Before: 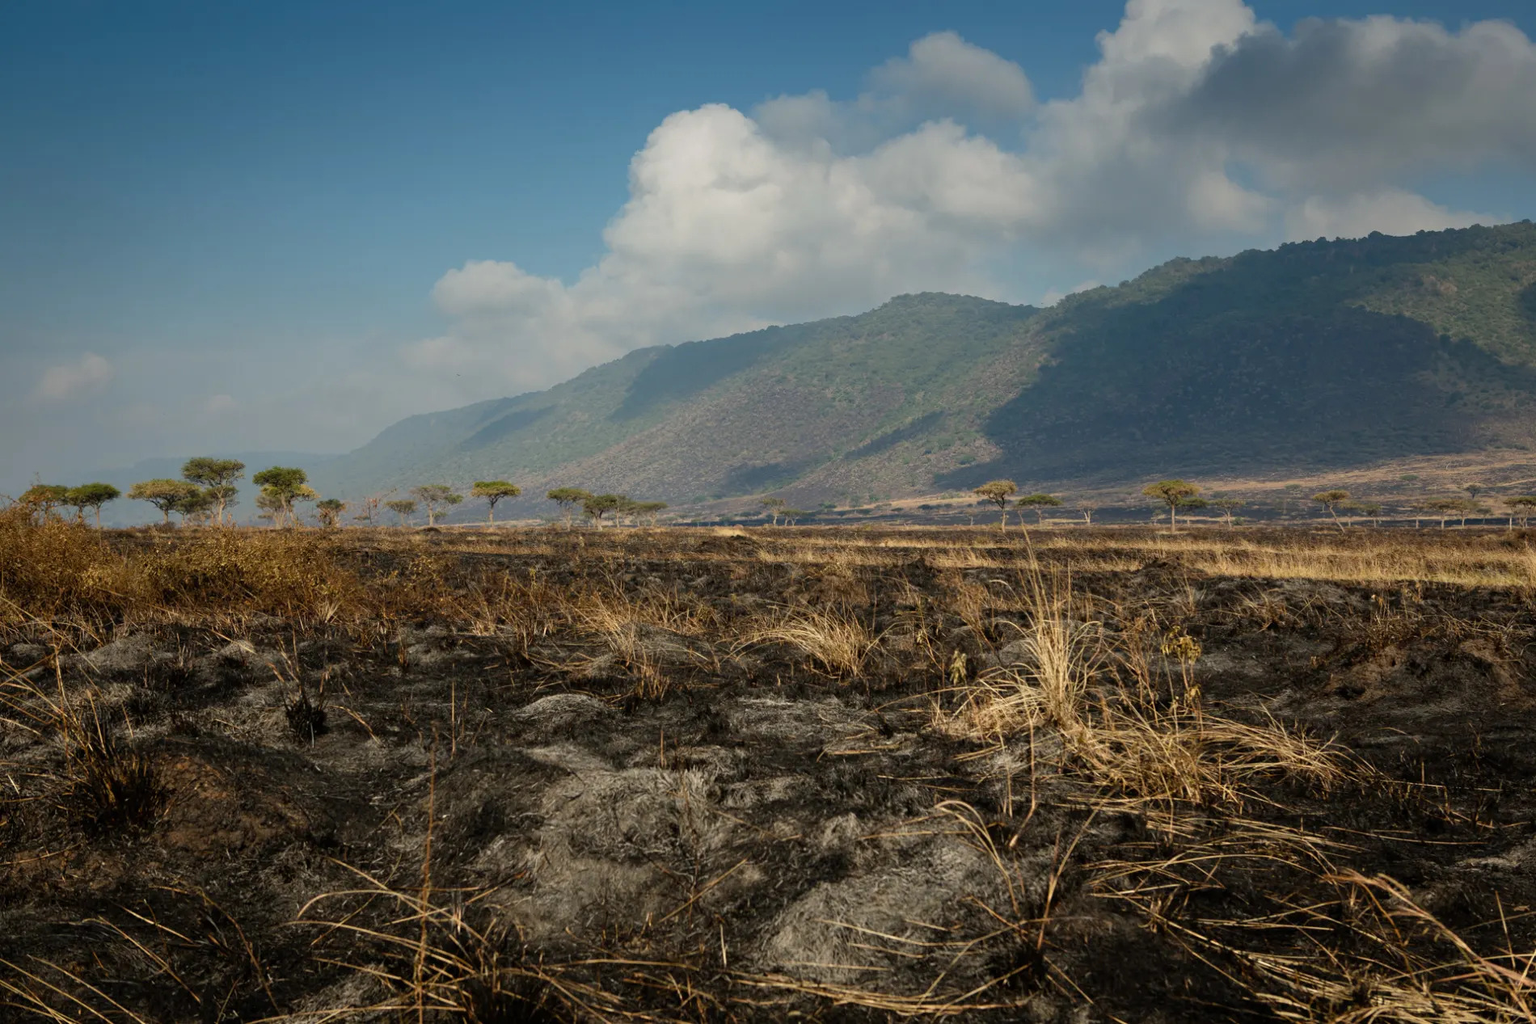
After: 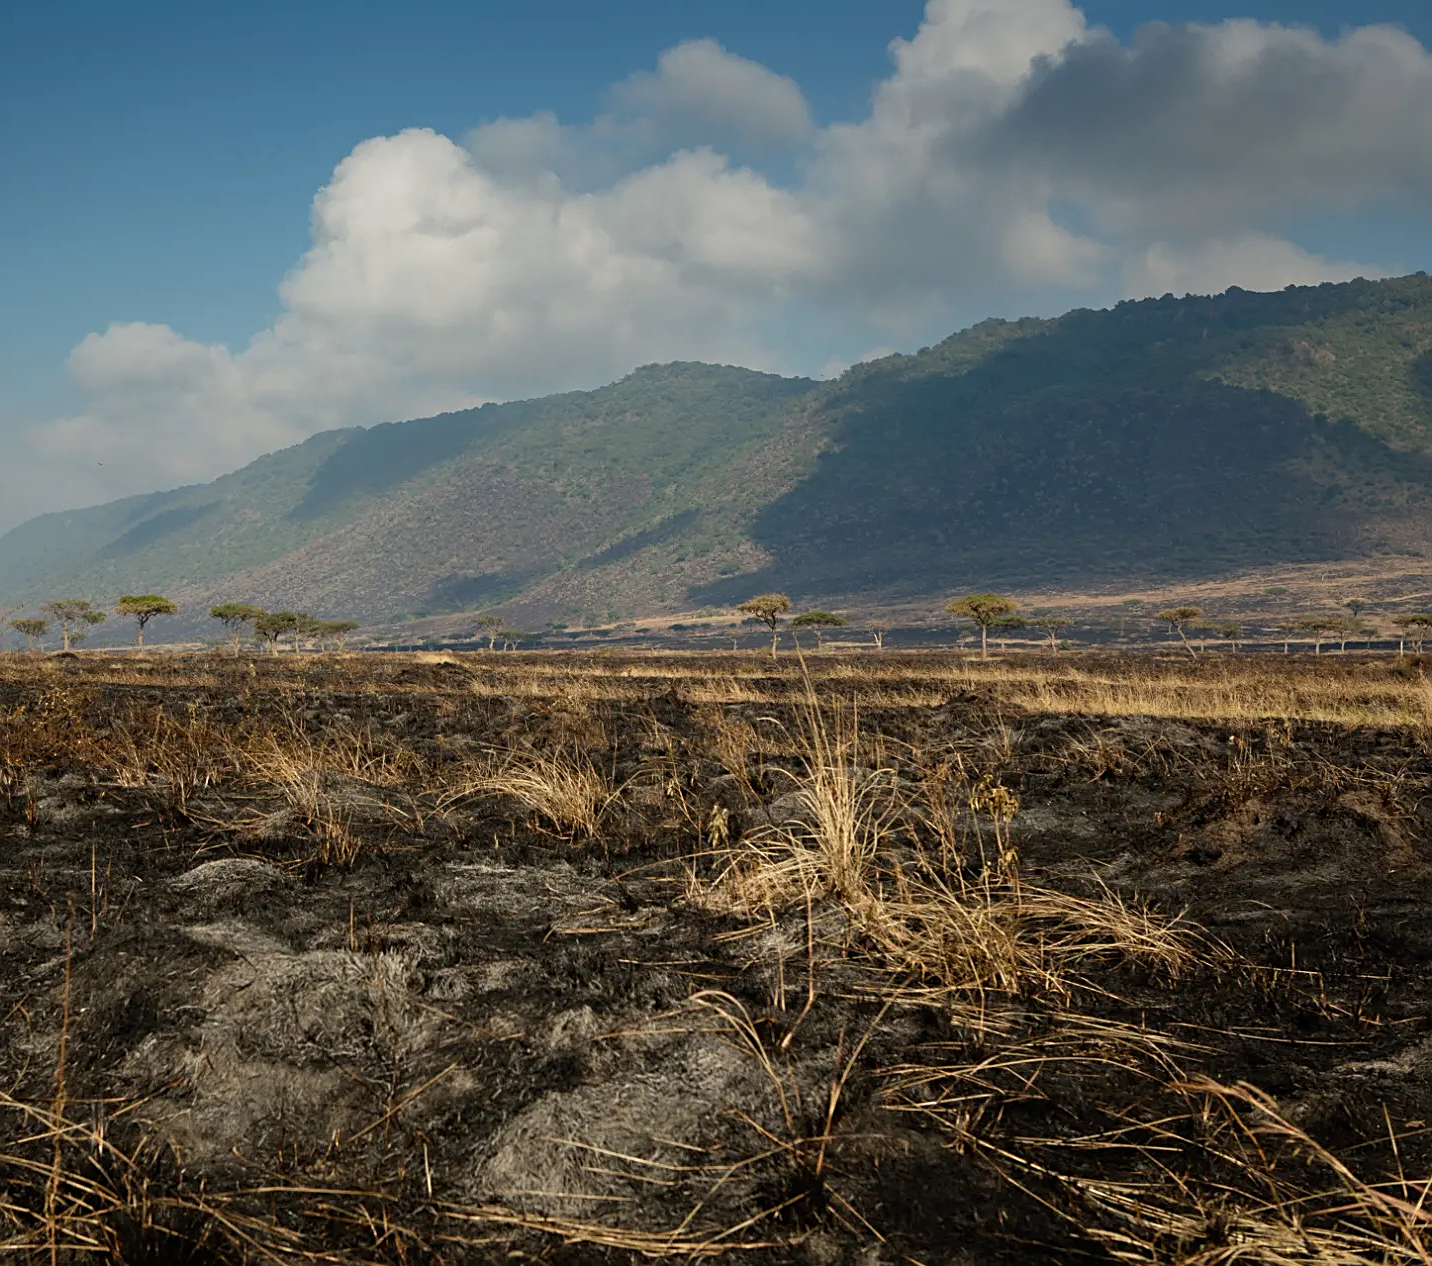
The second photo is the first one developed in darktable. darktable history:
crop and rotate: left 24.6%
sharpen: on, module defaults
